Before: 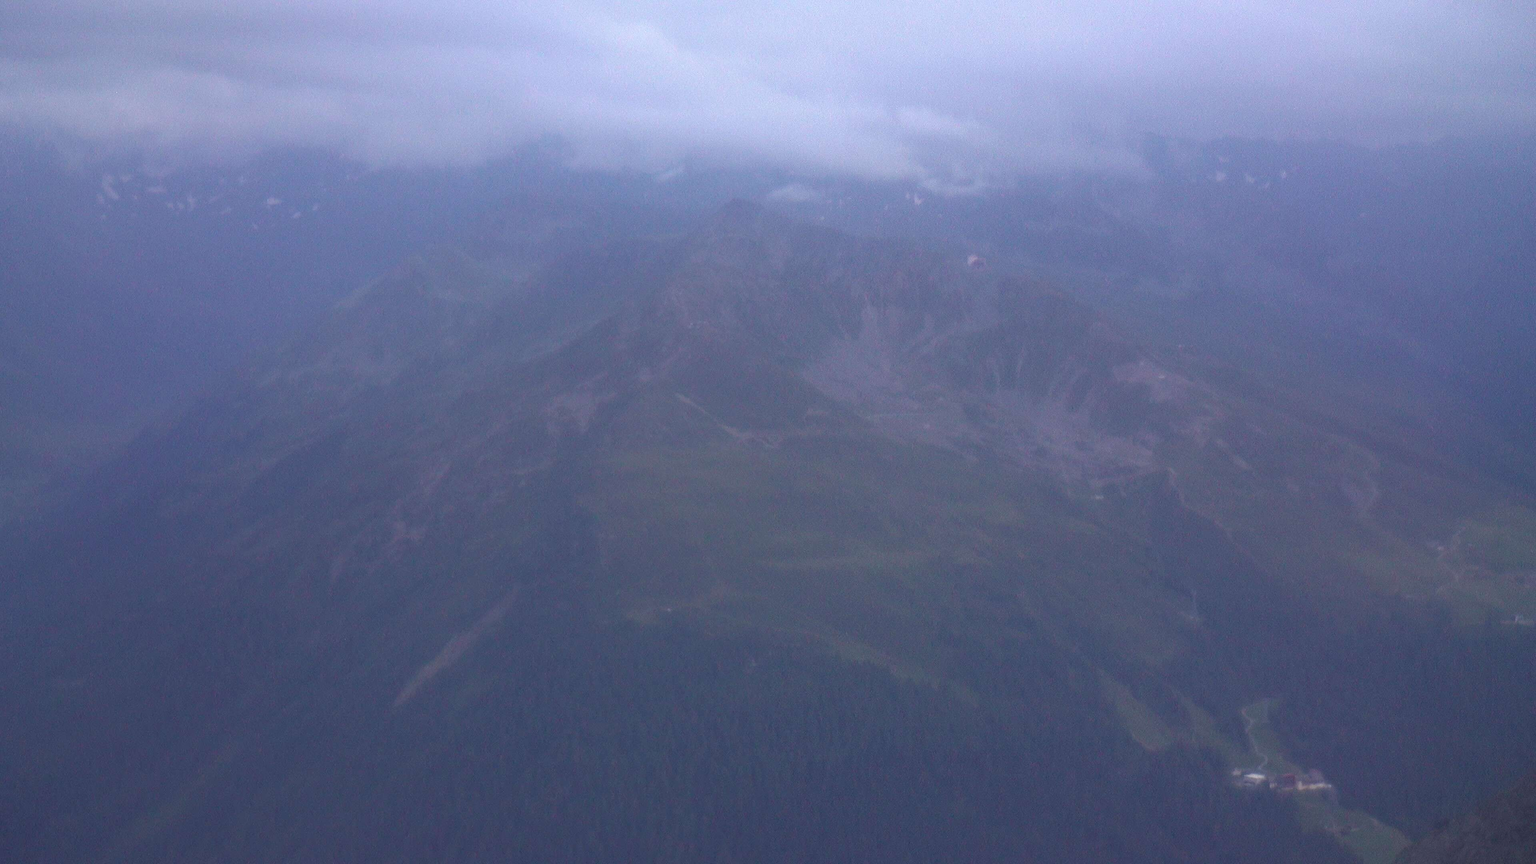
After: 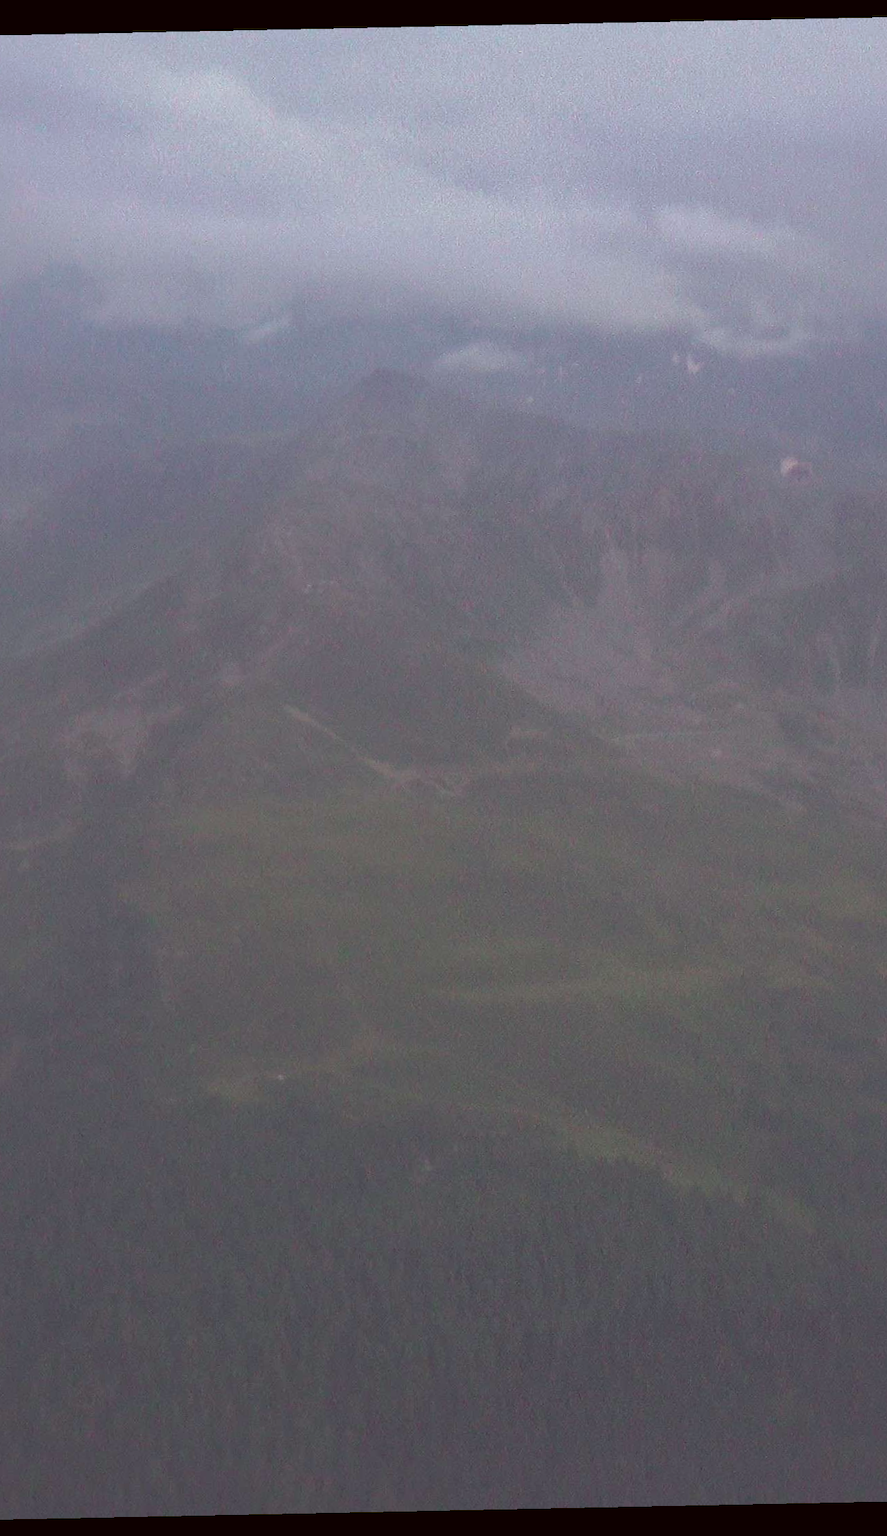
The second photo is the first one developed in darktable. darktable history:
color correction: highlights a* -1.43, highlights b* 10.12, shadows a* 0.395, shadows b* 19.35
rotate and perspective: rotation -1.17°, automatic cropping off
crop: left 33.36%, right 33.36%
shadows and highlights: shadows 40, highlights -60
